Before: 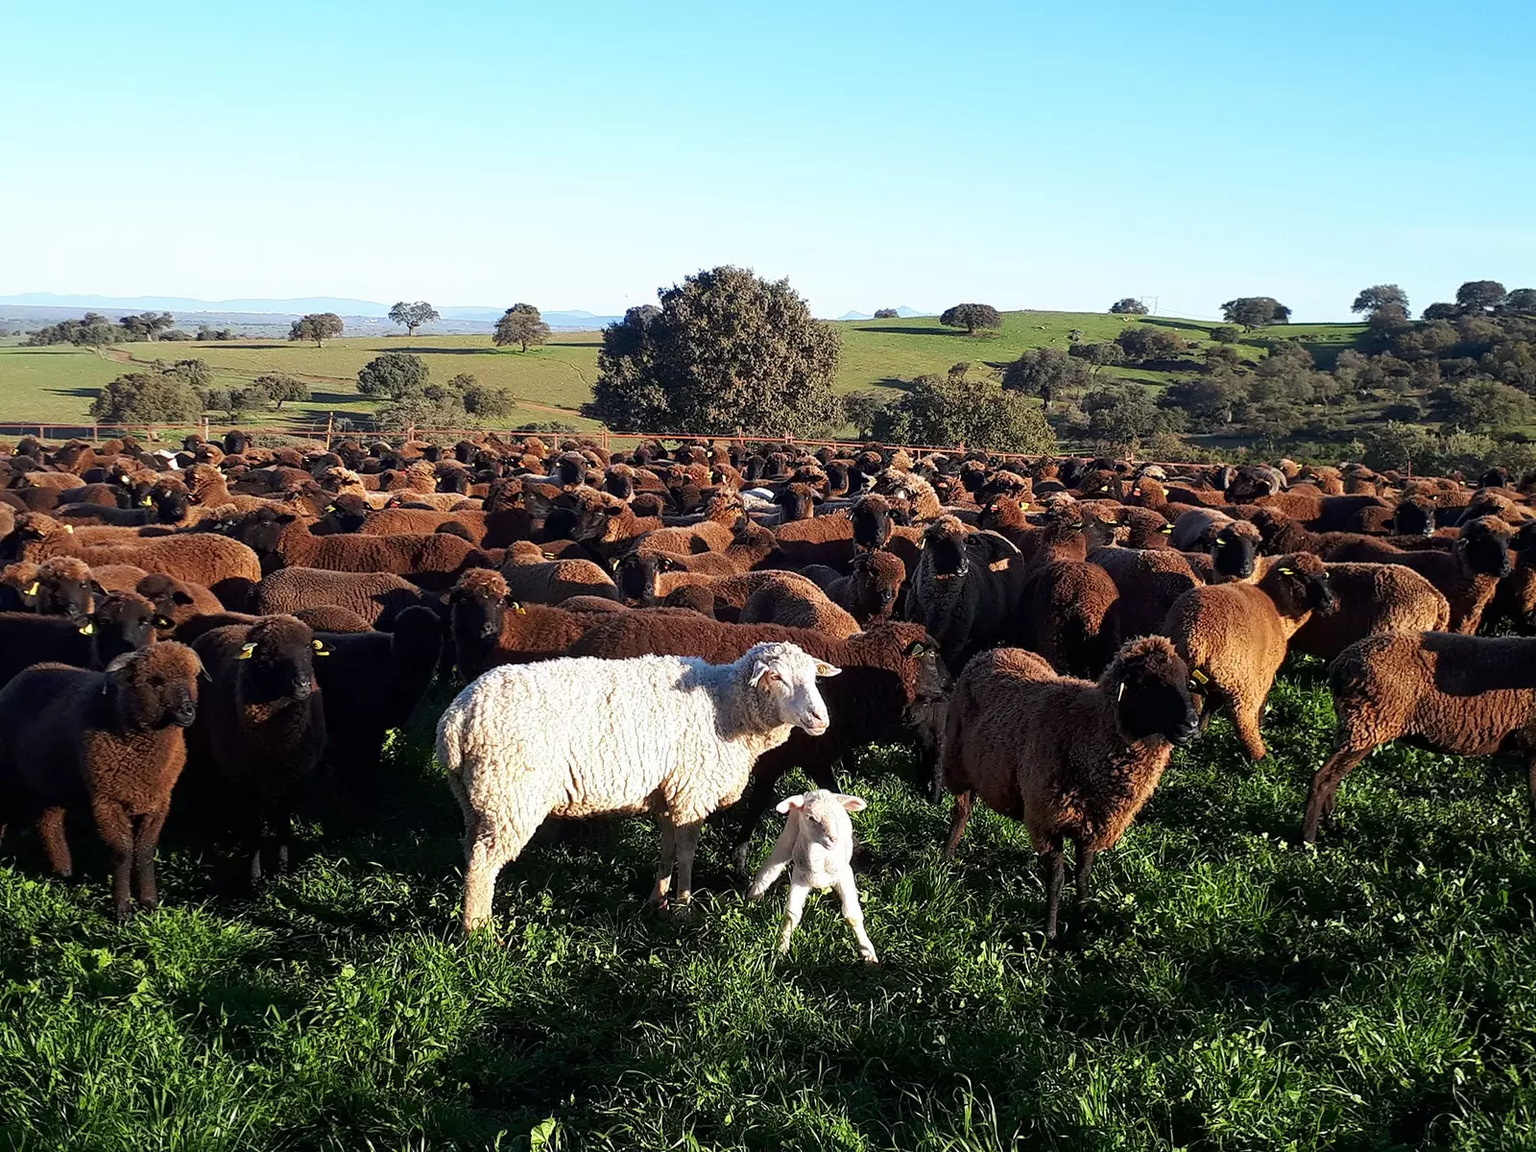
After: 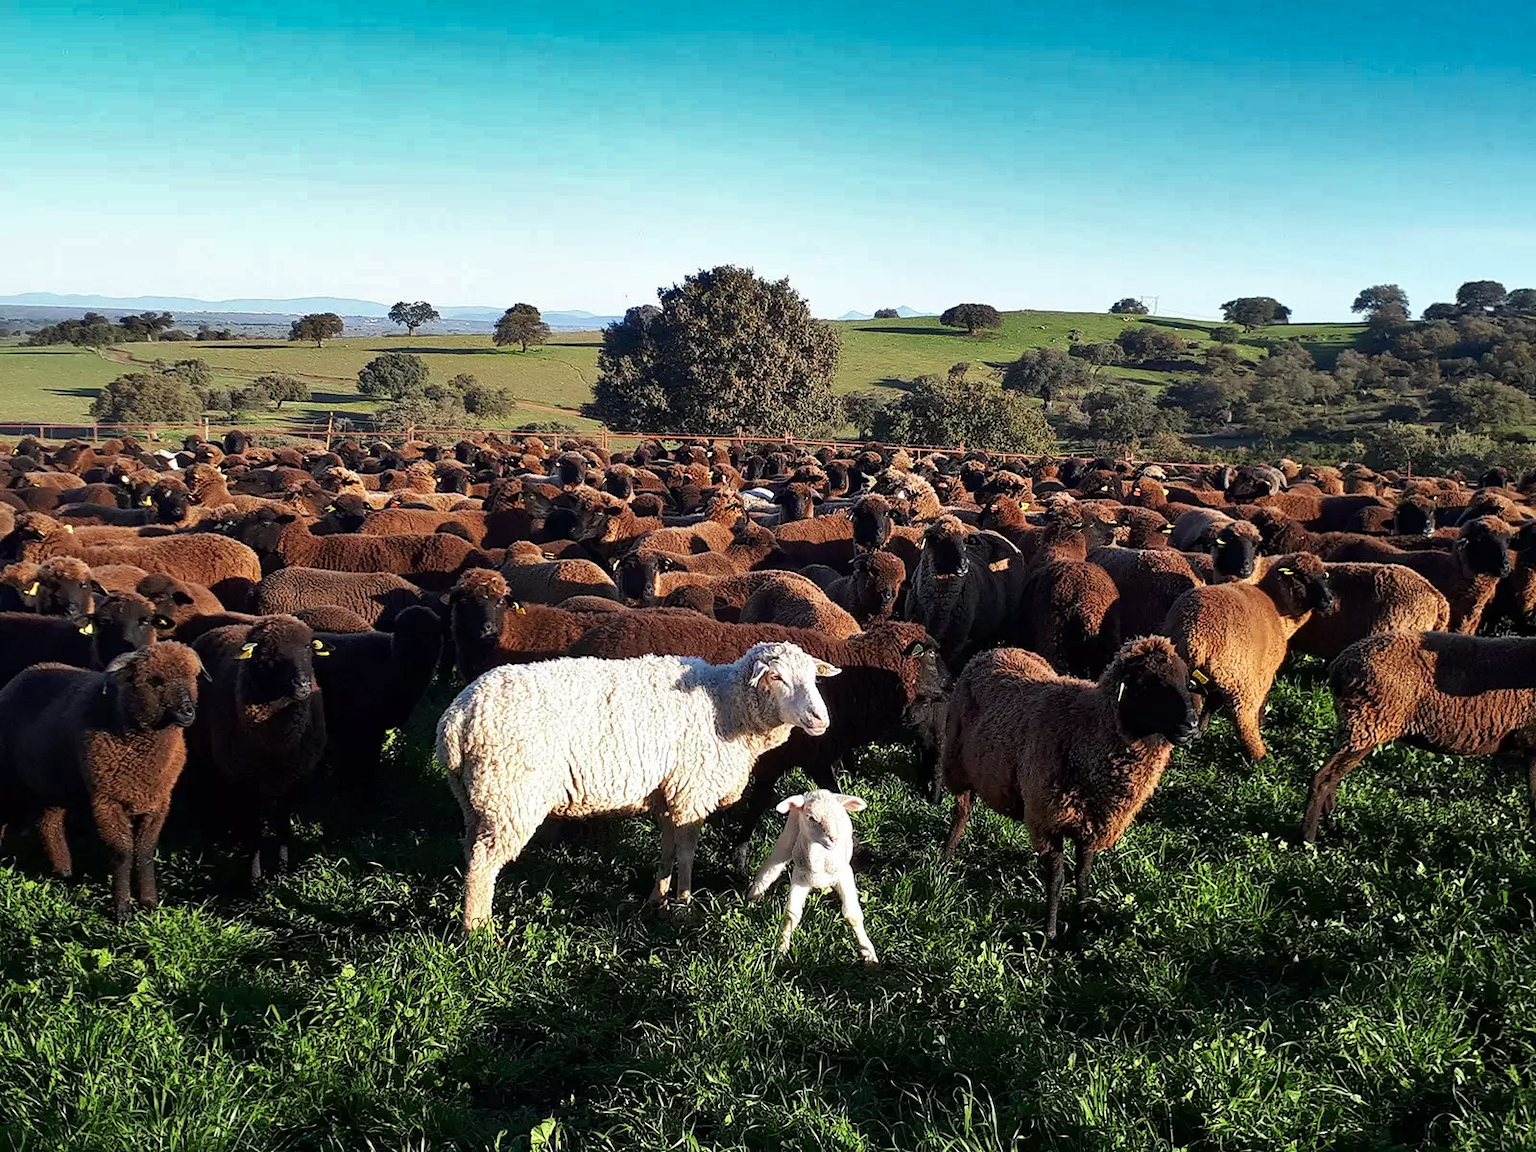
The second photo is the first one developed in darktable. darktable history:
shadows and highlights: shadows 24.52, highlights -79.12, soften with gaussian
